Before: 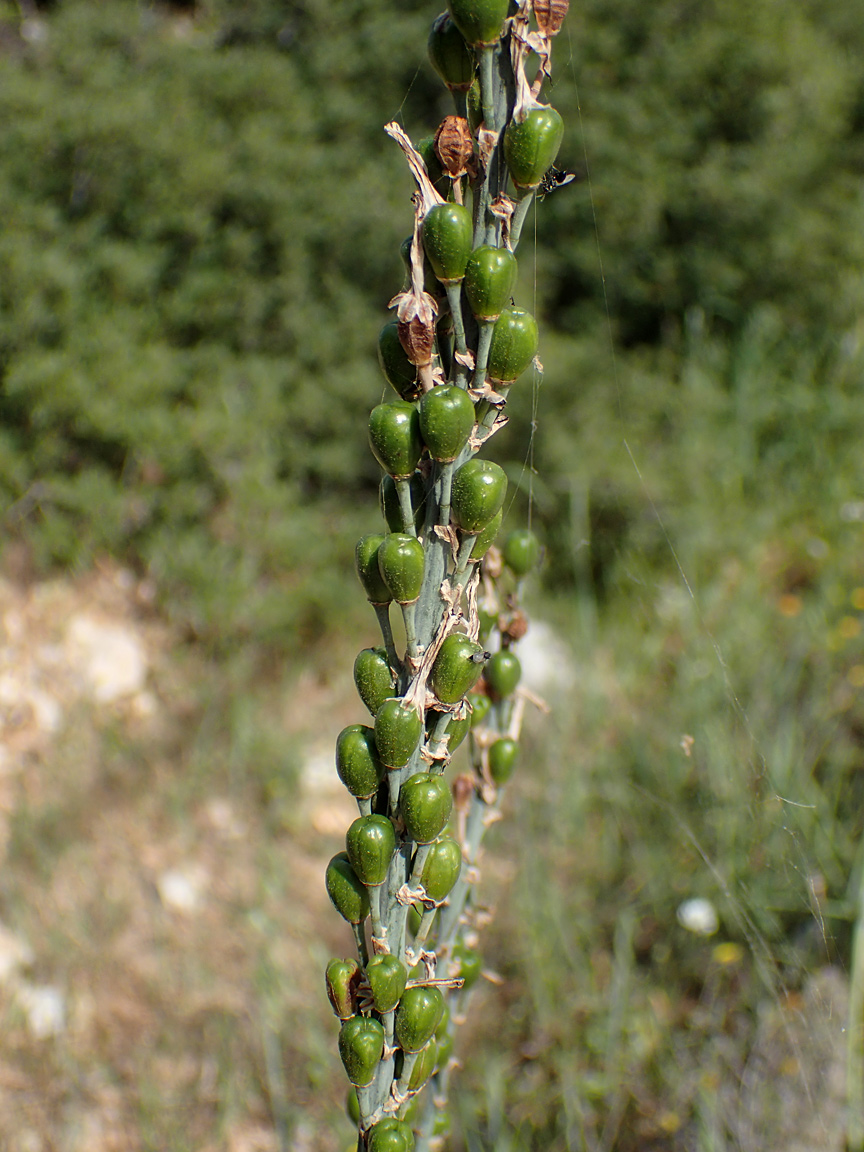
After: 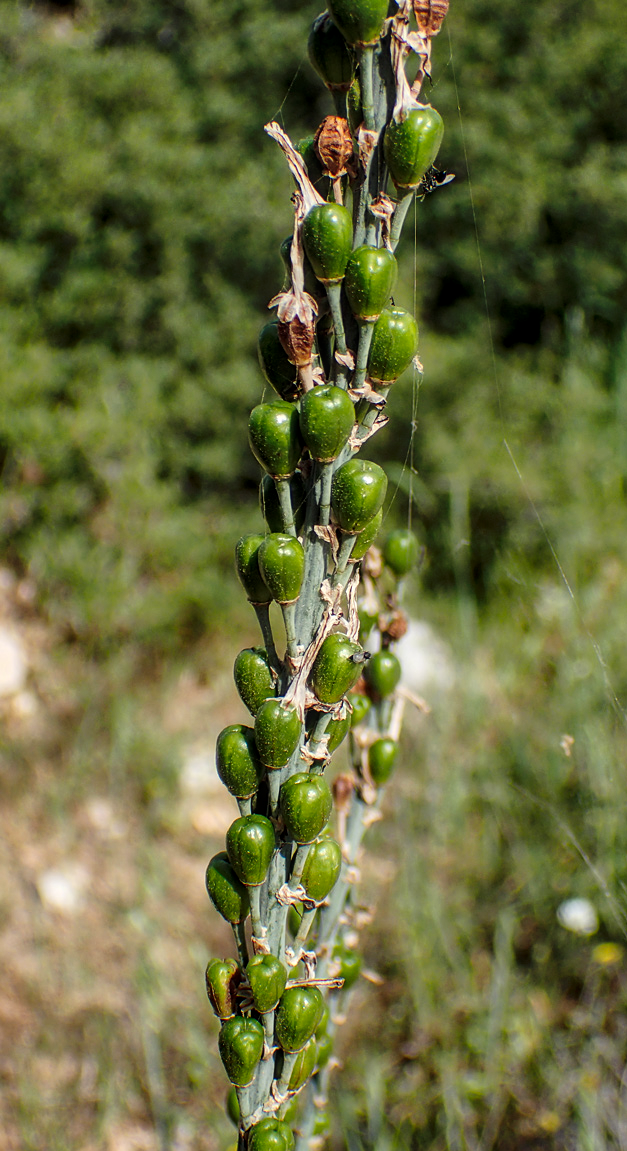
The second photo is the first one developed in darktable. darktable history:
shadows and highlights: shadows 43.61, white point adjustment -1.52, soften with gaussian
local contrast: on, module defaults
tone curve: curves: ch0 [(0, 0) (0.003, 0.018) (0.011, 0.019) (0.025, 0.024) (0.044, 0.037) (0.069, 0.053) (0.1, 0.075) (0.136, 0.105) (0.177, 0.136) (0.224, 0.179) (0.277, 0.244) (0.335, 0.319) (0.399, 0.4) (0.468, 0.495) (0.543, 0.58) (0.623, 0.671) (0.709, 0.757) (0.801, 0.838) (0.898, 0.913) (1, 1)], preserve colors none
base curve: curves: ch0 [(0, 0) (0.303, 0.277) (1, 1)], preserve colors none
crop: left 13.903%, right 13.506%
